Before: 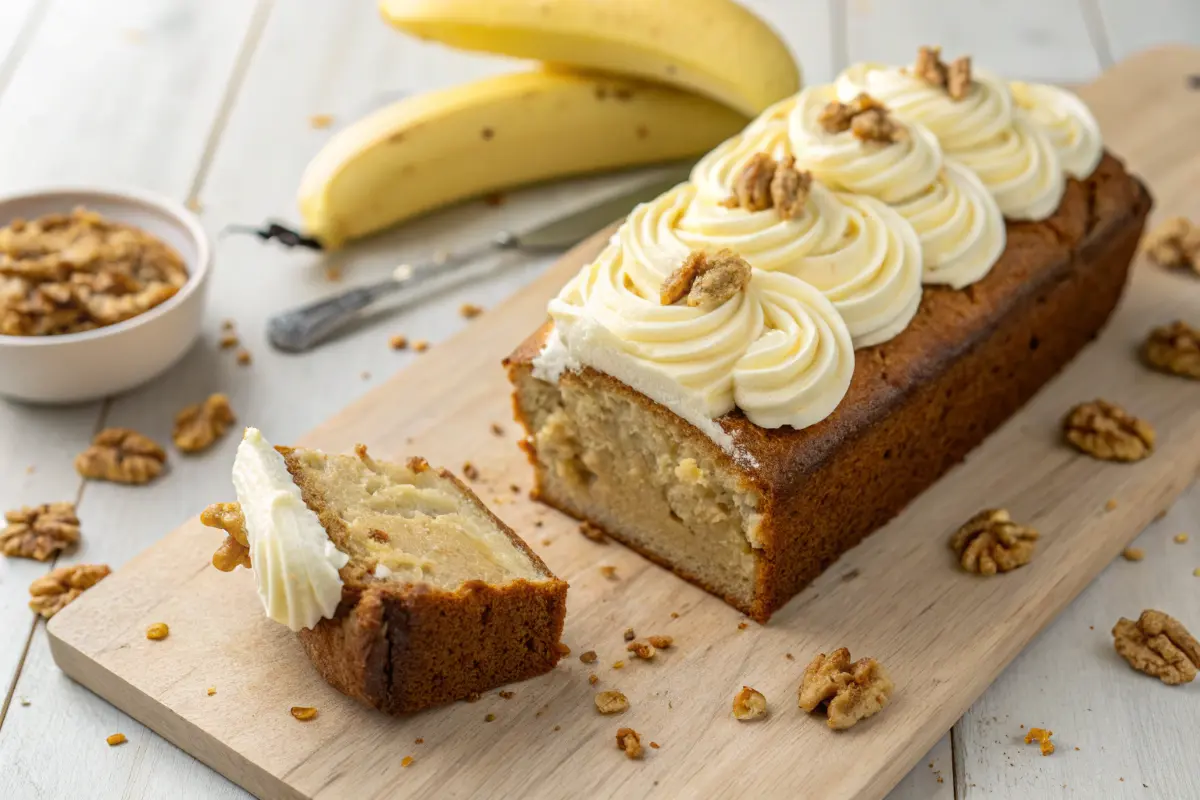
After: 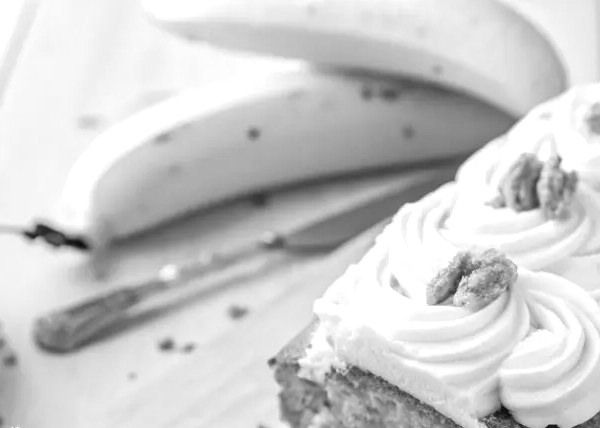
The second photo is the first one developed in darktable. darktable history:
exposure: black level correction 0.001, exposure 0.5 EV, compensate exposure bias true, compensate highlight preservation false
monochrome: a 26.22, b 42.67, size 0.8
crop: left 19.556%, right 30.401%, bottom 46.458%
